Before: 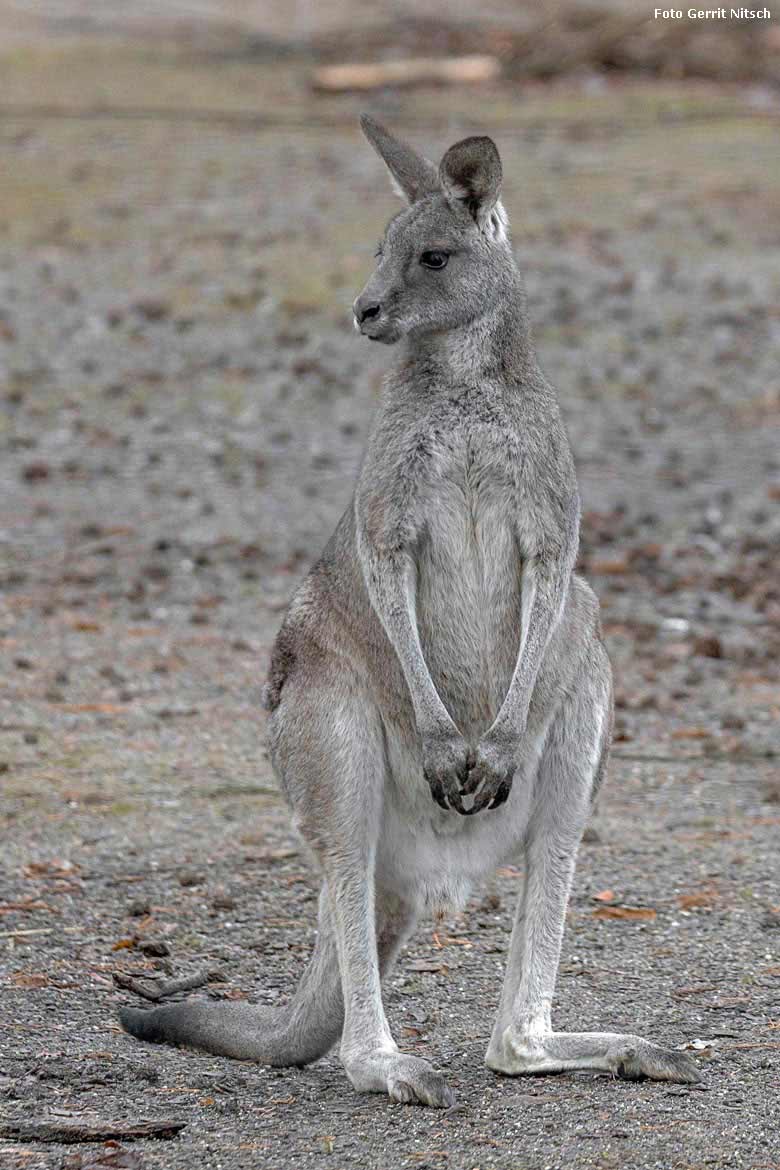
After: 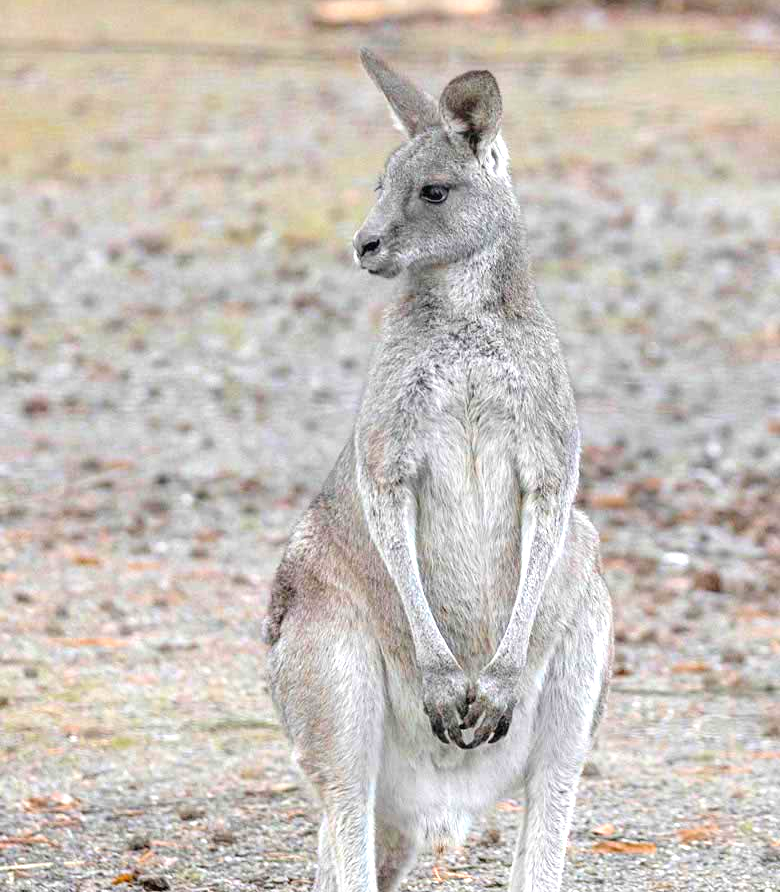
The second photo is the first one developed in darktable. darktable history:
contrast brightness saturation: brightness 0.092, saturation 0.194
crop: top 5.663%, bottom 18.086%
exposure: black level correction 0, exposure 1 EV, compensate highlight preservation false
